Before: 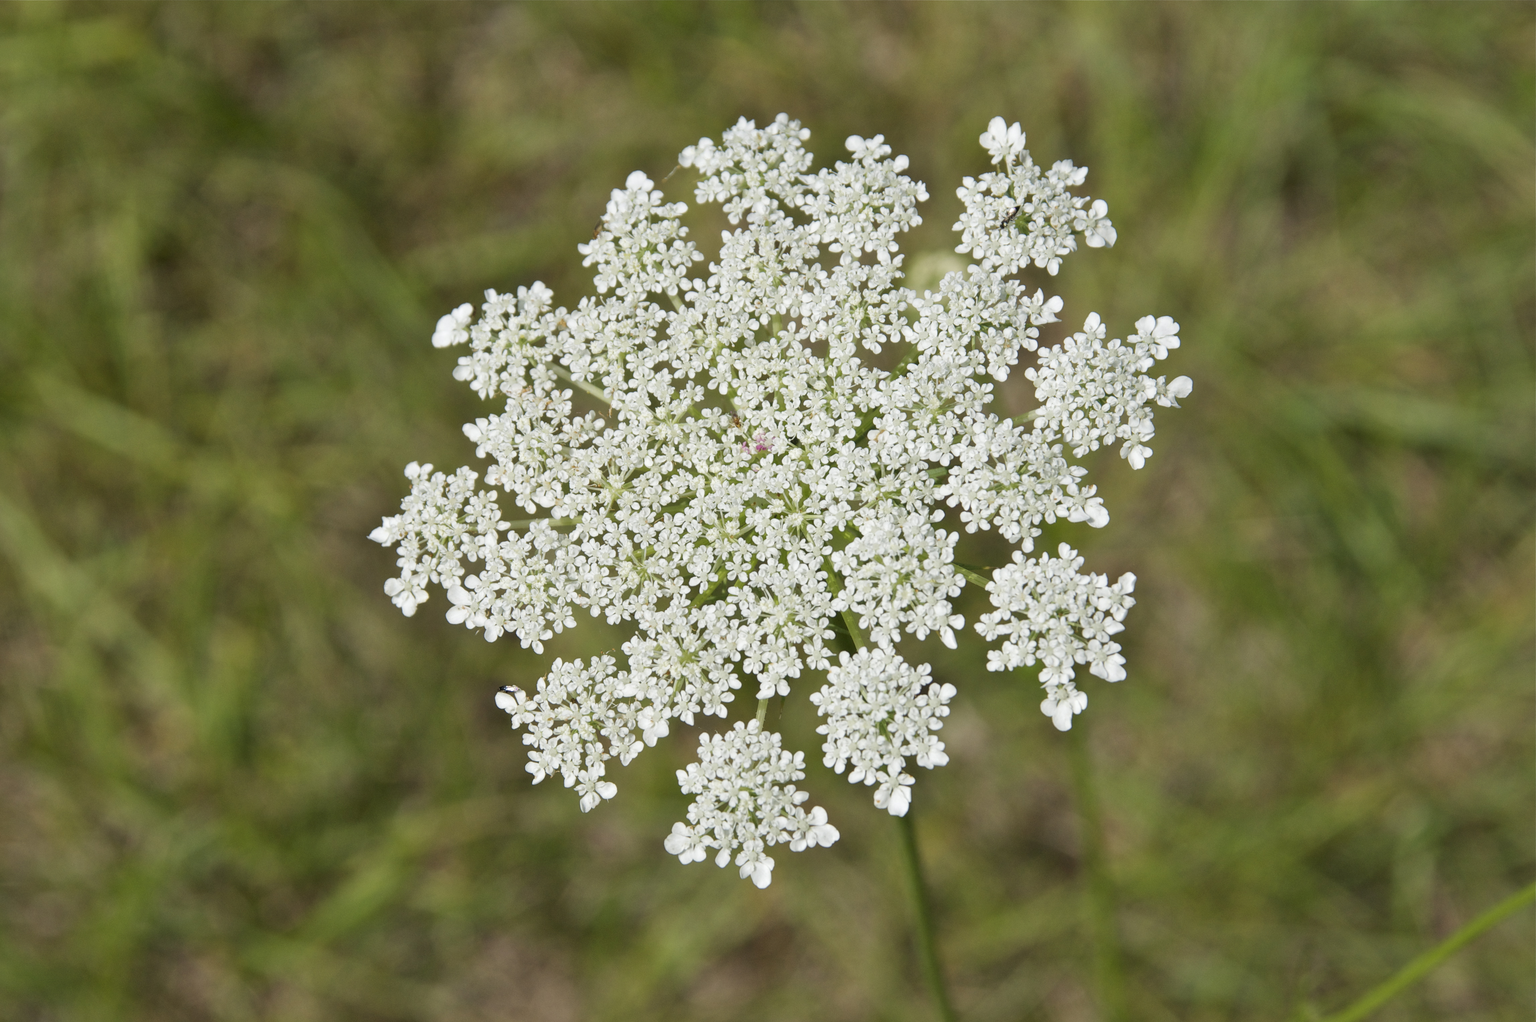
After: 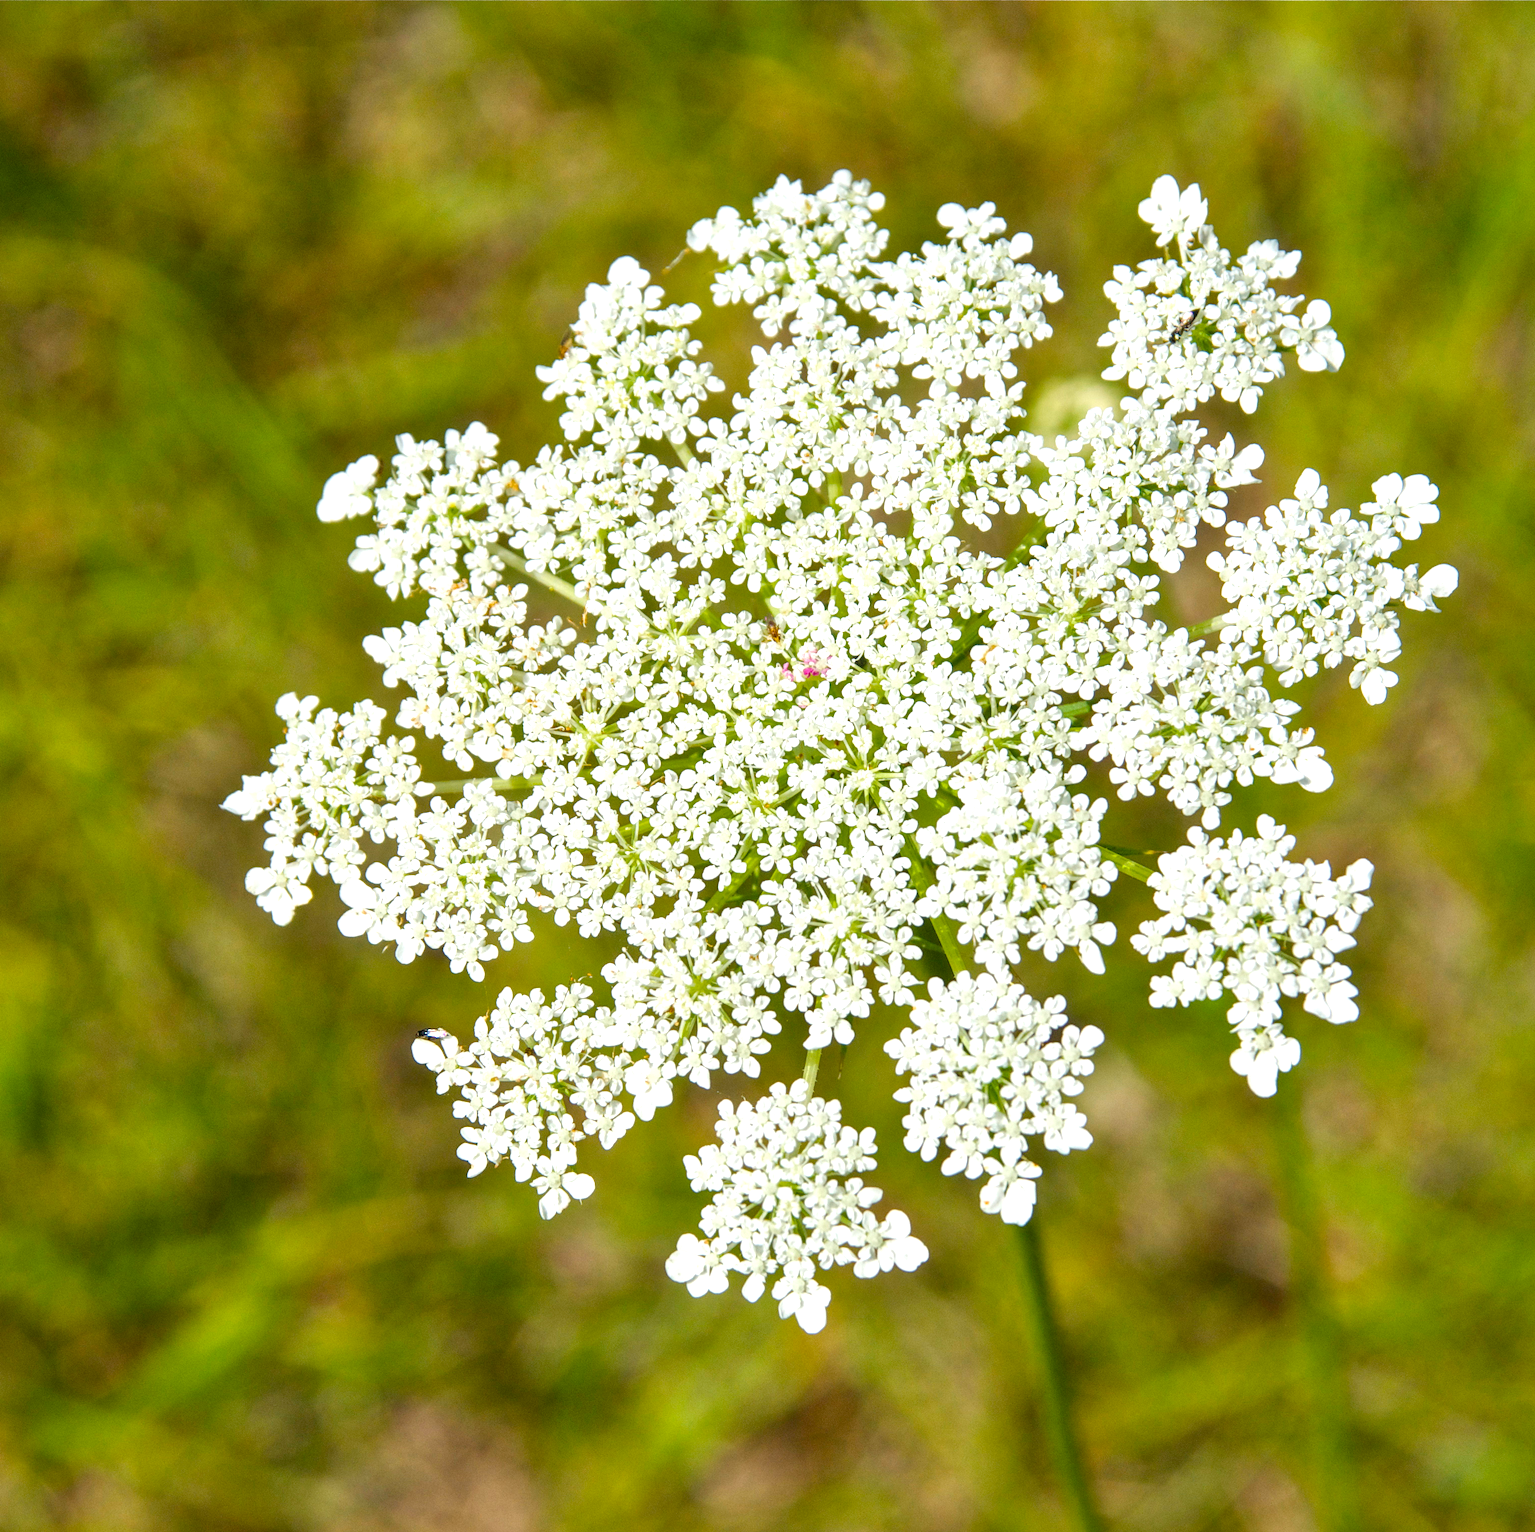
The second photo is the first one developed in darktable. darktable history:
color balance rgb: linear chroma grading › global chroma 15%, perceptual saturation grading › global saturation 30%
crop and rotate: left 14.385%, right 18.948%
local contrast: detail 130%
exposure: exposure 0.6 EV, compensate highlight preservation false
